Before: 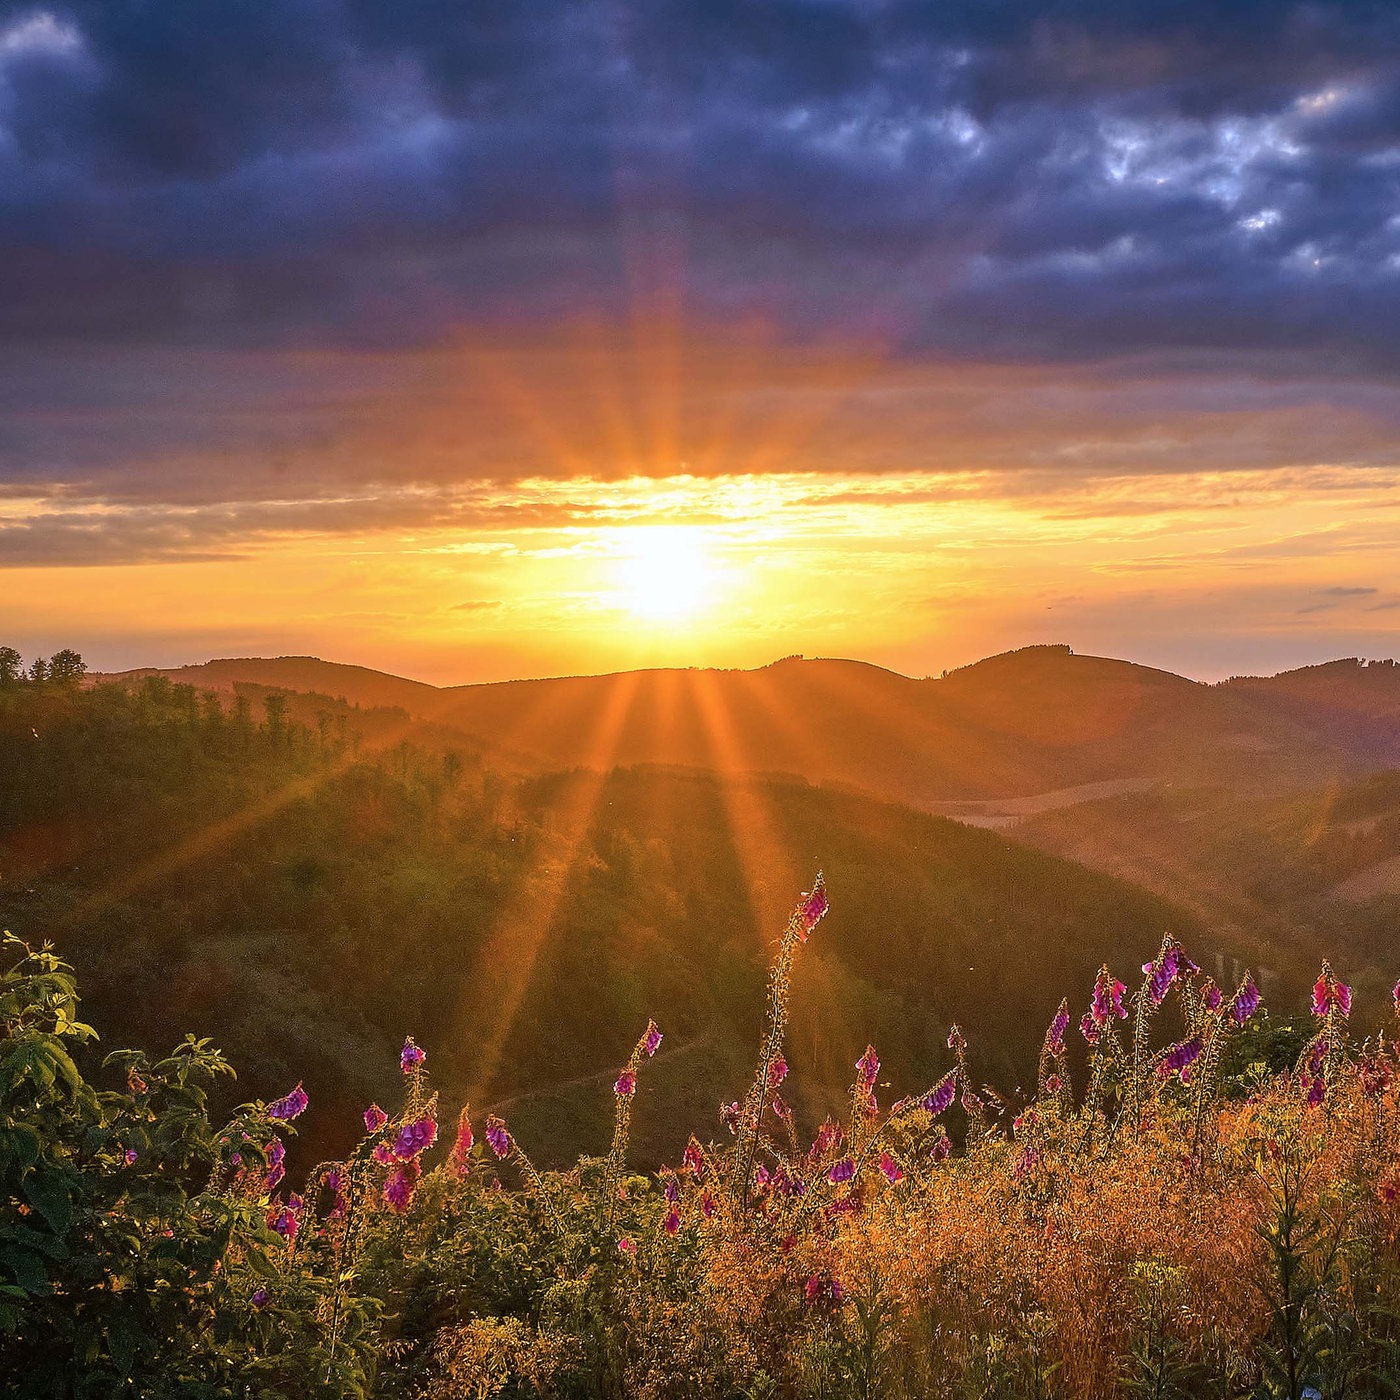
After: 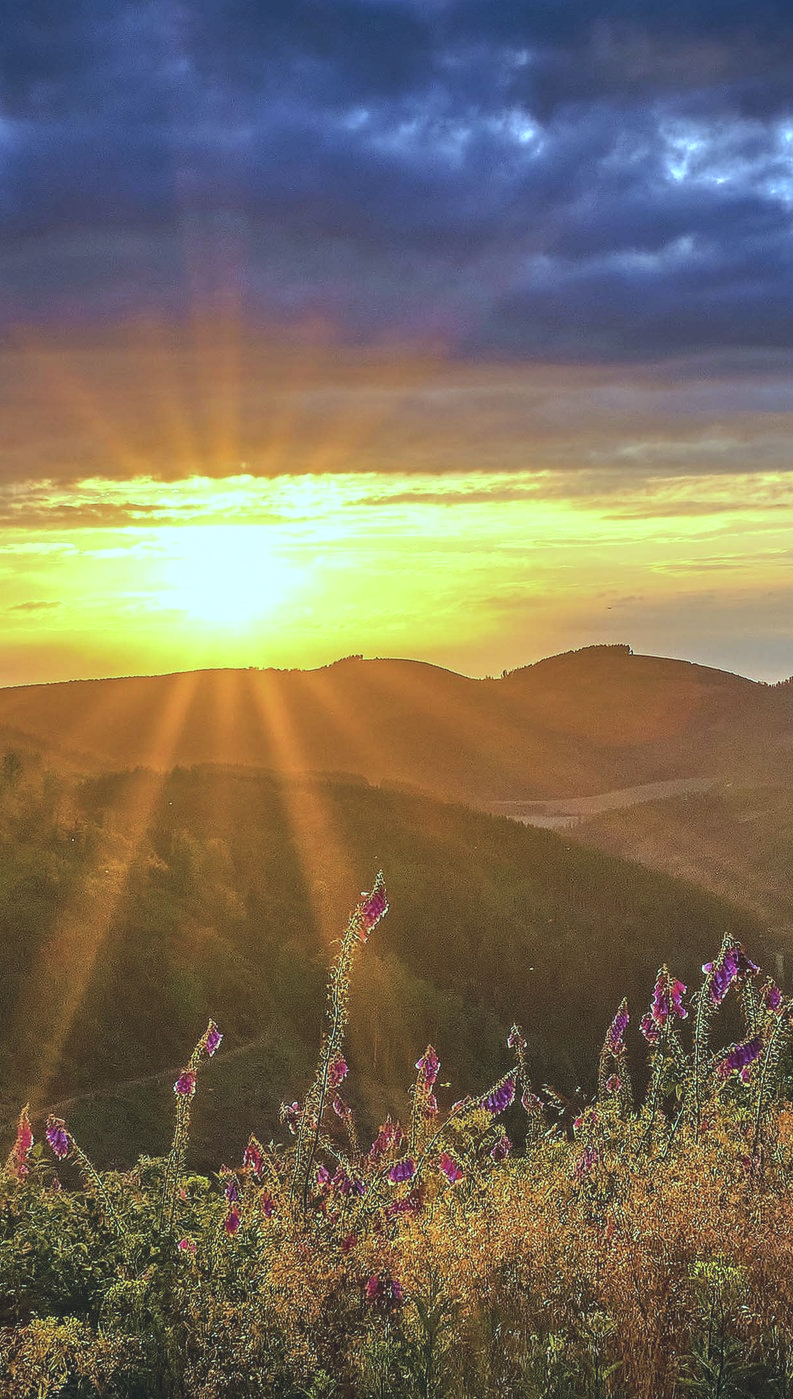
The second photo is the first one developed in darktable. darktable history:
exposure: black level correction -0.015, exposure -0.125 EV, compensate highlight preservation false
color balance: mode lift, gamma, gain (sRGB), lift [0.997, 0.979, 1.021, 1.011], gamma [1, 1.084, 0.916, 0.998], gain [1, 0.87, 1.13, 1.101], contrast 4.55%, contrast fulcrum 38.24%, output saturation 104.09%
crop: left 31.458%, top 0%, right 11.876%
local contrast: on, module defaults
